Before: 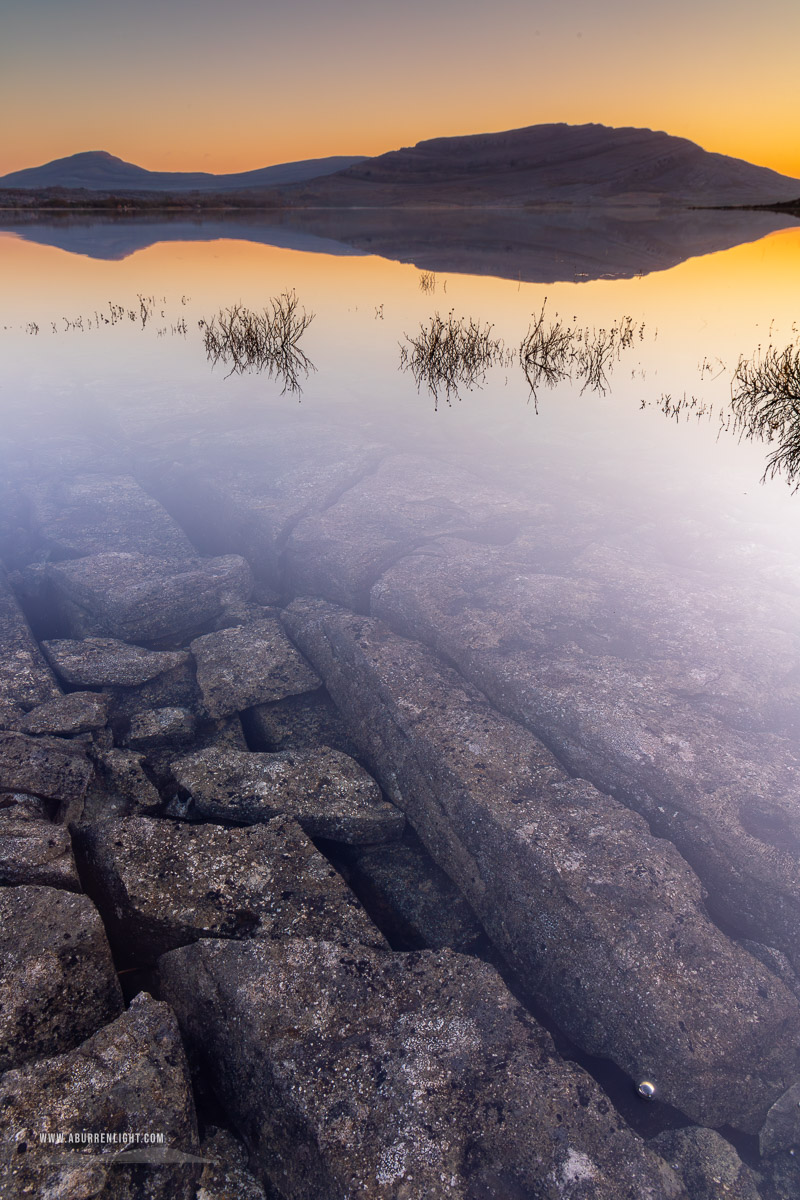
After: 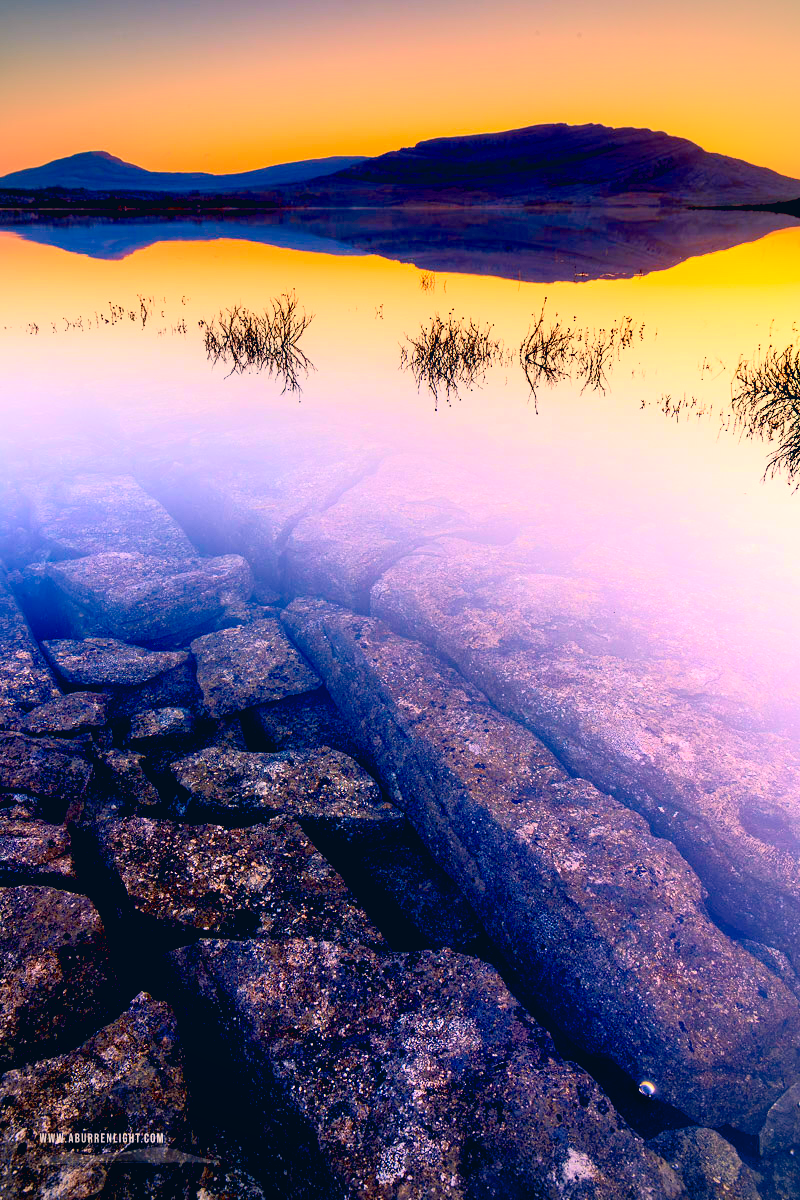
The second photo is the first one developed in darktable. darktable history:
exposure: black level correction 0.031, exposure 0.304 EV, compensate highlight preservation false
vignetting: fall-off radius 60.92%
color balance rgb: perceptual saturation grading › global saturation 30%, global vibrance 20%
tone equalizer: on, module defaults
color correction: highlights a* 10.32, highlights b* 14.66, shadows a* -9.59, shadows b* -15.02
tone curve: curves: ch0 [(0, 0.013) (0.074, 0.044) (0.251, 0.234) (0.472, 0.511) (0.63, 0.752) (0.746, 0.866) (0.899, 0.956) (1, 1)]; ch1 [(0, 0) (0.08, 0.08) (0.347, 0.394) (0.455, 0.441) (0.5, 0.5) (0.517, 0.53) (0.563, 0.611) (0.617, 0.682) (0.756, 0.788) (0.92, 0.92) (1, 1)]; ch2 [(0, 0) (0.096, 0.056) (0.304, 0.204) (0.5, 0.5) (0.539, 0.575) (0.597, 0.644) (0.92, 0.92) (1, 1)], color space Lab, independent channels, preserve colors none
